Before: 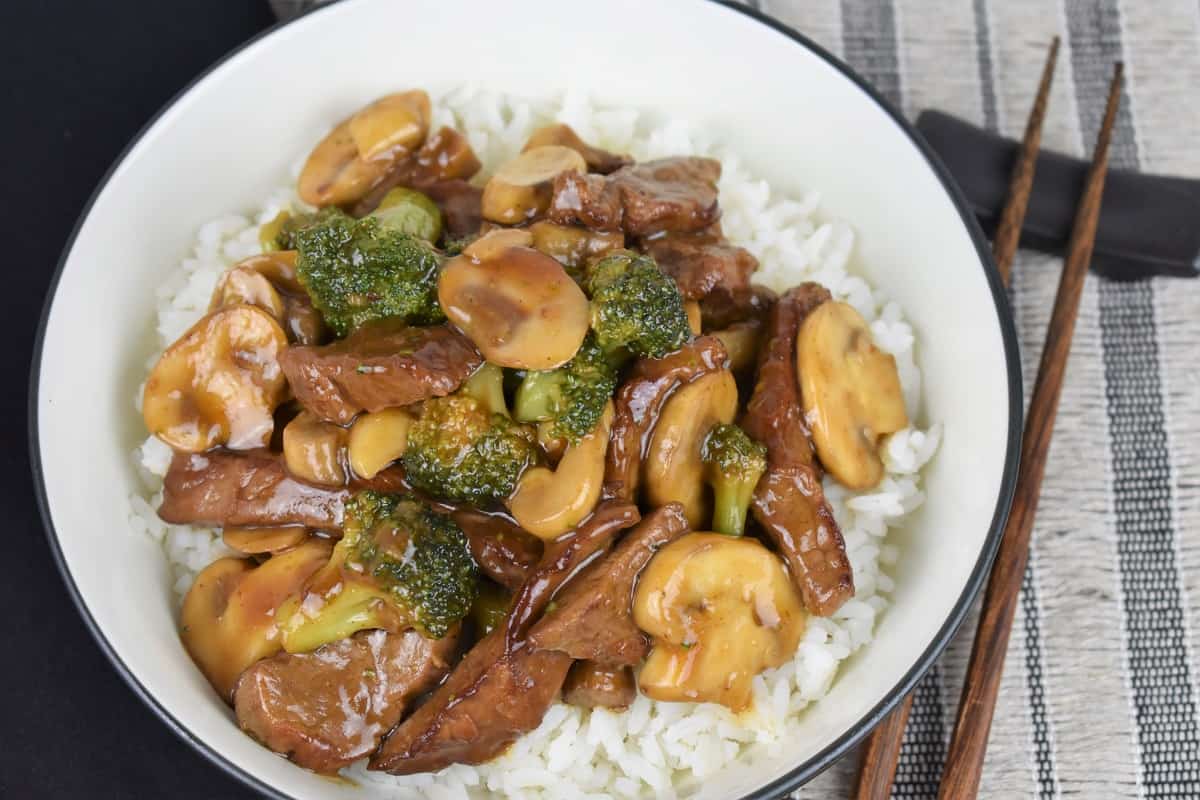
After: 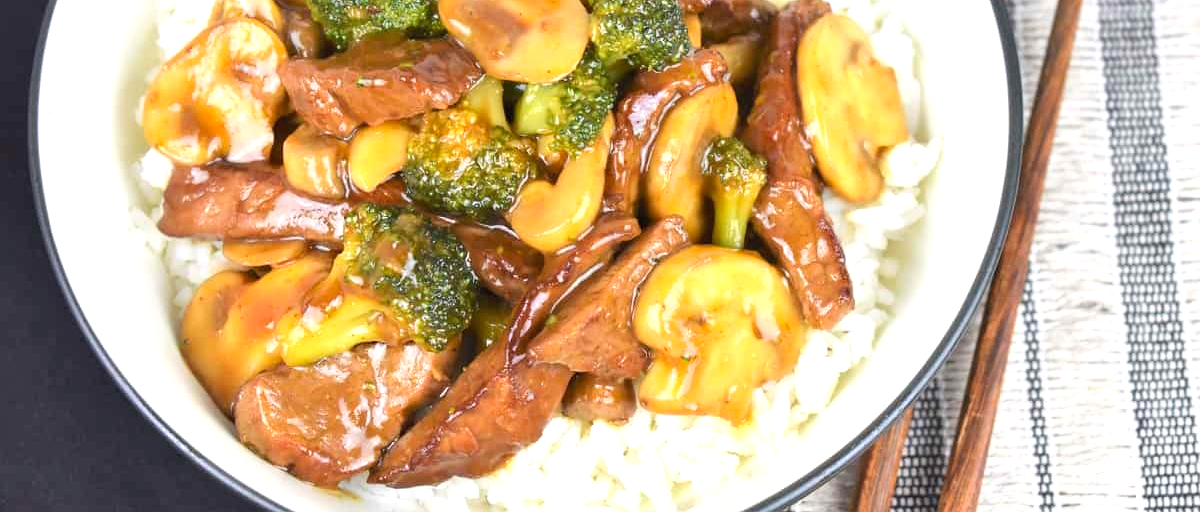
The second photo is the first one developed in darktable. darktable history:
contrast brightness saturation: contrast 0.072, brightness 0.08, saturation 0.183
exposure: exposure 0.912 EV, compensate exposure bias true, compensate highlight preservation false
crop and rotate: top 35.928%
